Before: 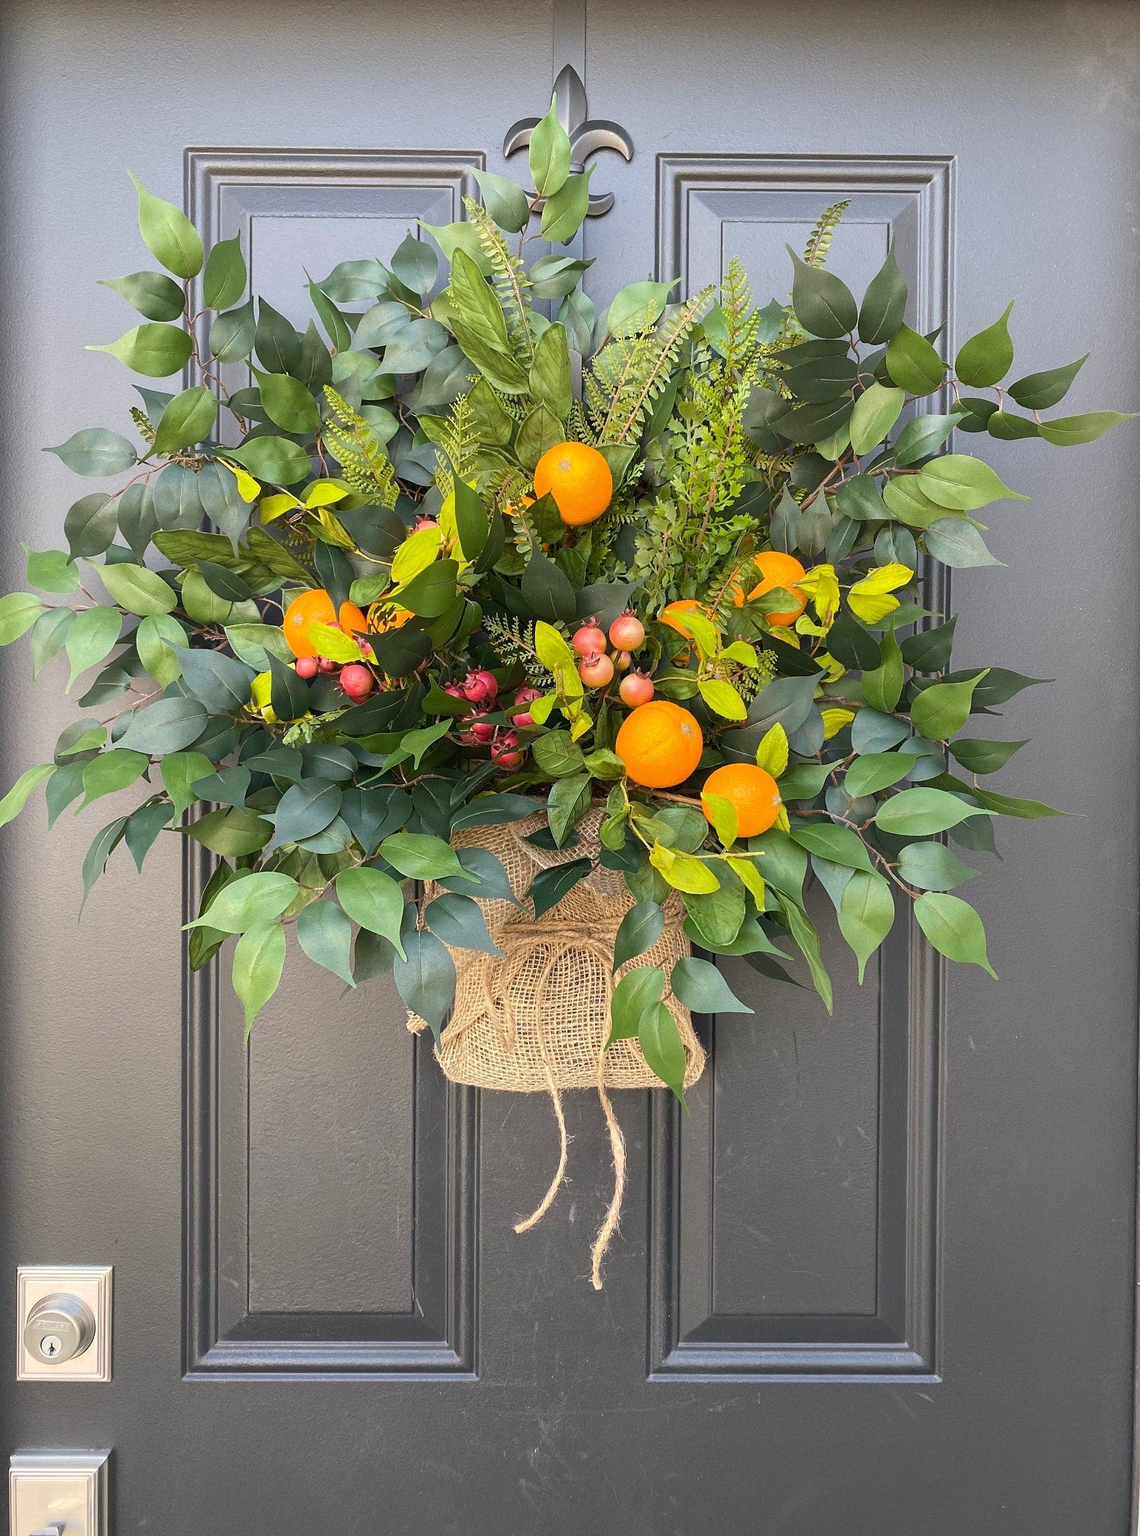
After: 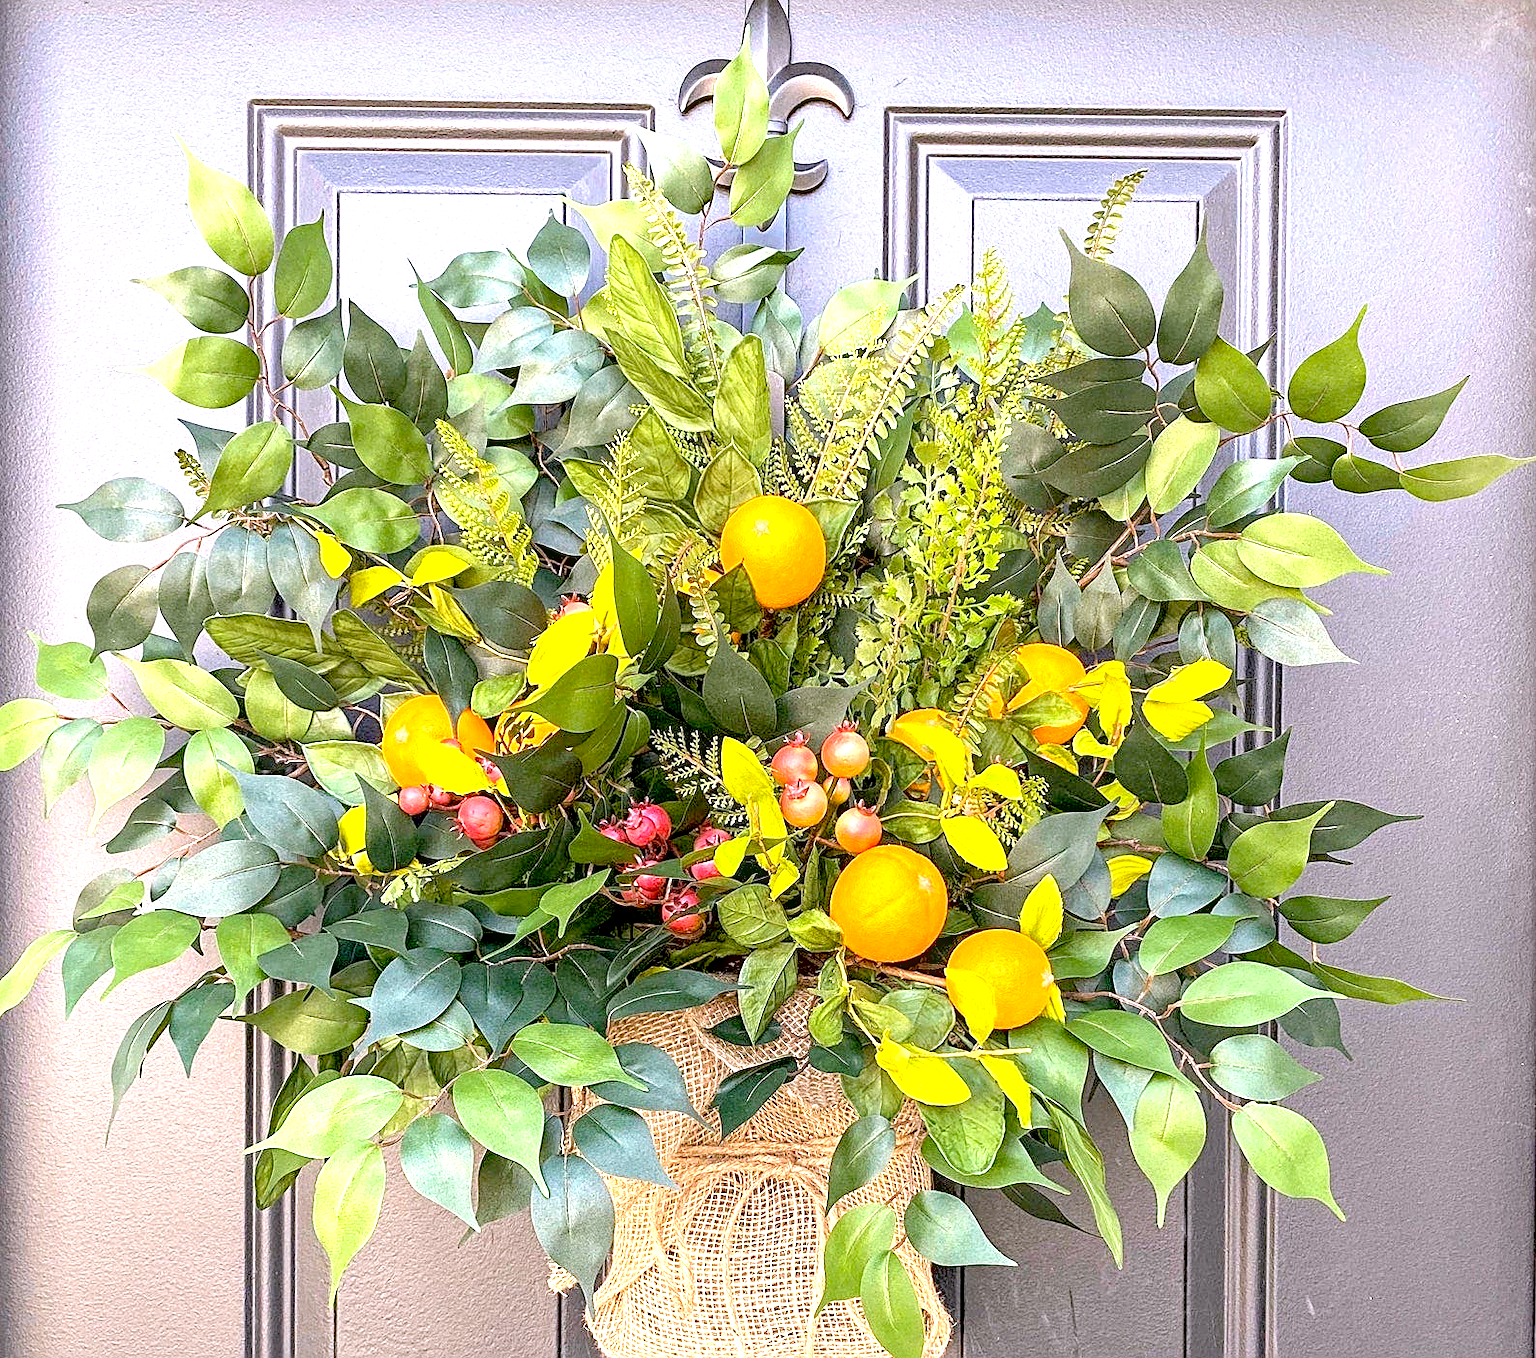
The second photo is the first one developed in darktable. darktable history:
crop and rotate: top 4.848%, bottom 29.503%
sharpen: on, module defaults
local contrast: detail 130%
haze removal: strength 0.4, distance 0.22, compatibility mode true, adaptive false
tone equalizer: on, module defaults
contrast brightness saturation: brightness 0.13
white balance: red 1.05, blue 1.072
exposure: black level correction 0.01, exposure 1 EV, compensate highlight preservation false
